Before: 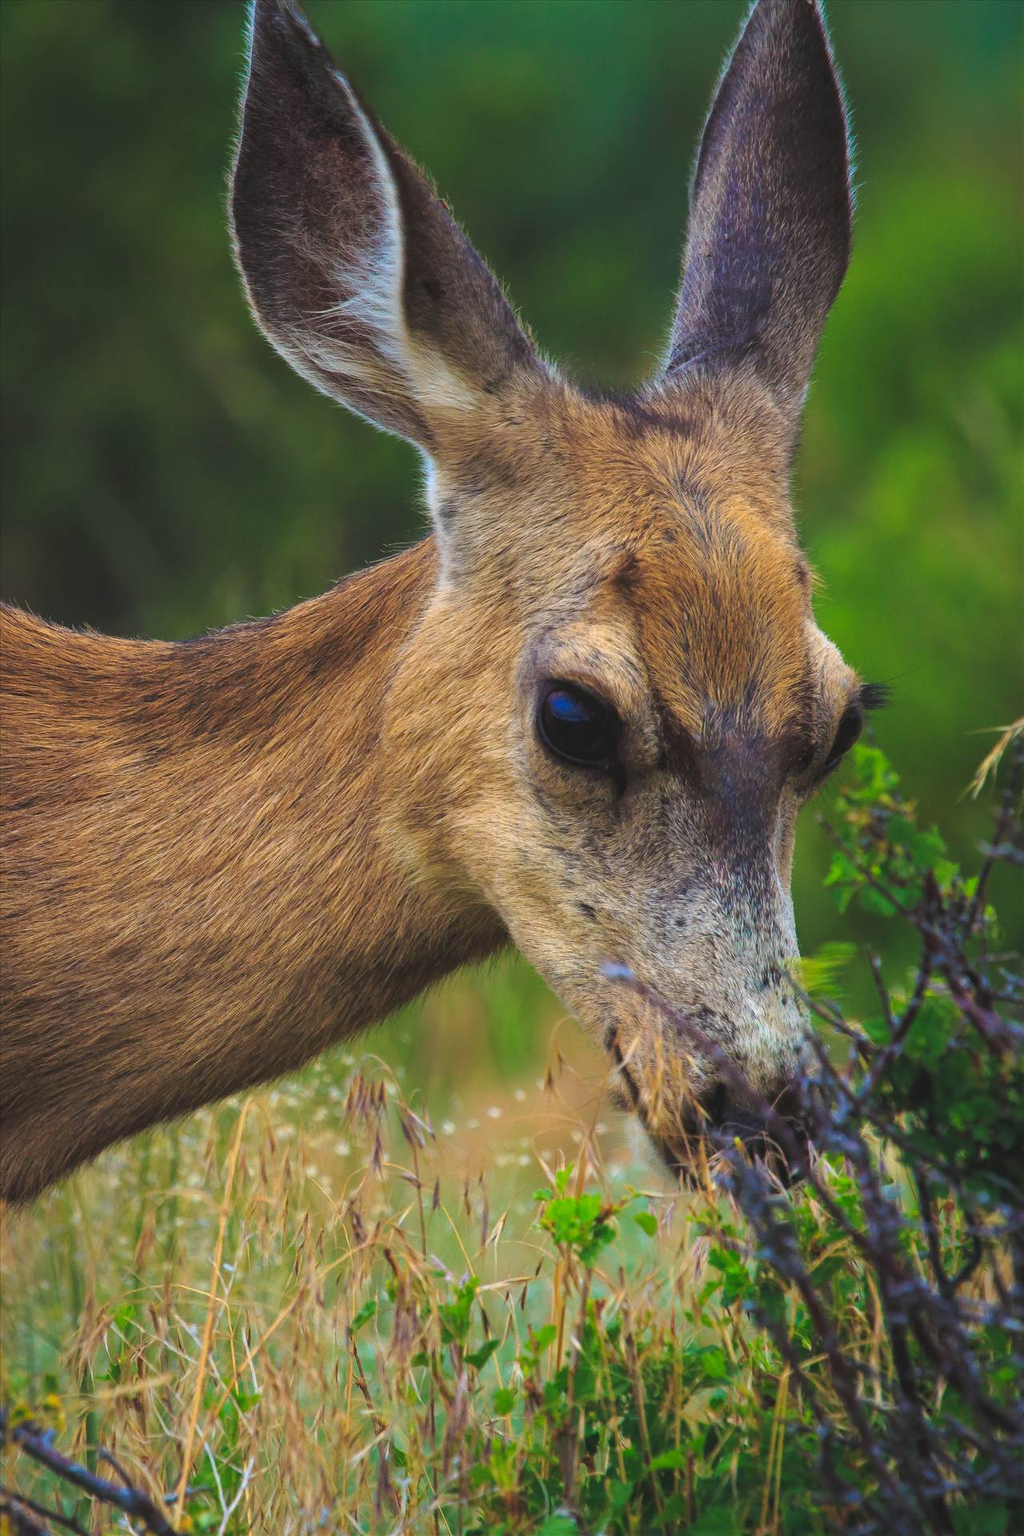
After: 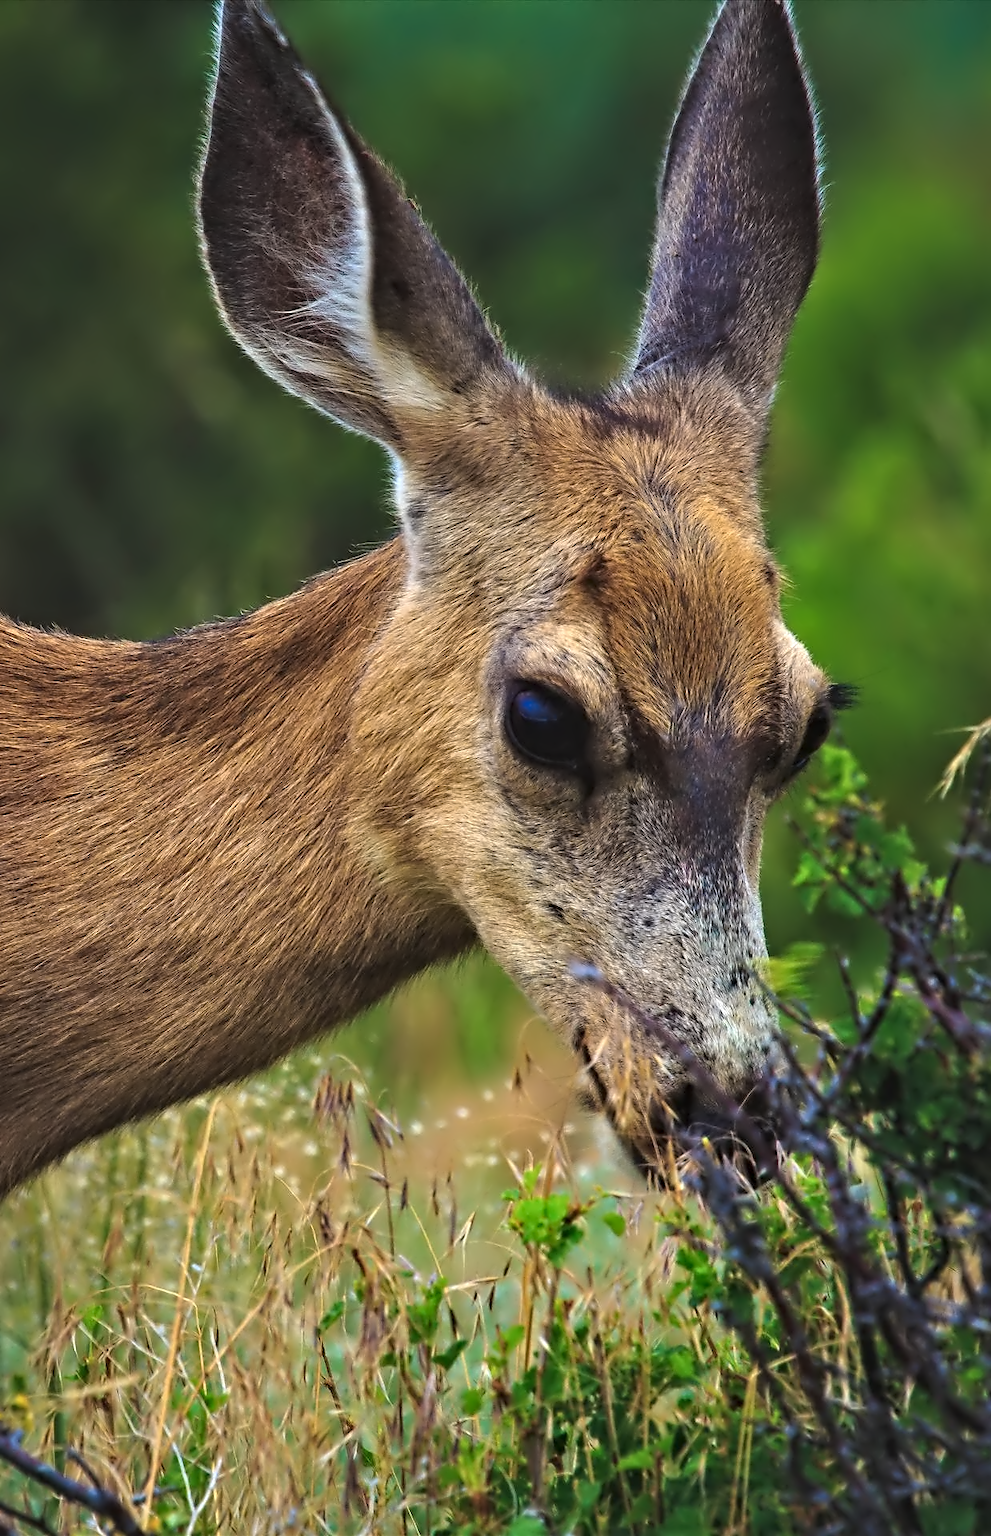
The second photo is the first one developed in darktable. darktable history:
contrast equalizer: y [[0.5, 0.542, 0.583, 0.625, 0.667, 0.708], [0.5 ×6], [0.5 ×6], [0, 0.033, 0.067, 0.1, 0.133, 0.167], [0, 0.05, 0.1, 0.15, 0.2, 0.25]]
crop and rotate: left 3.172%
